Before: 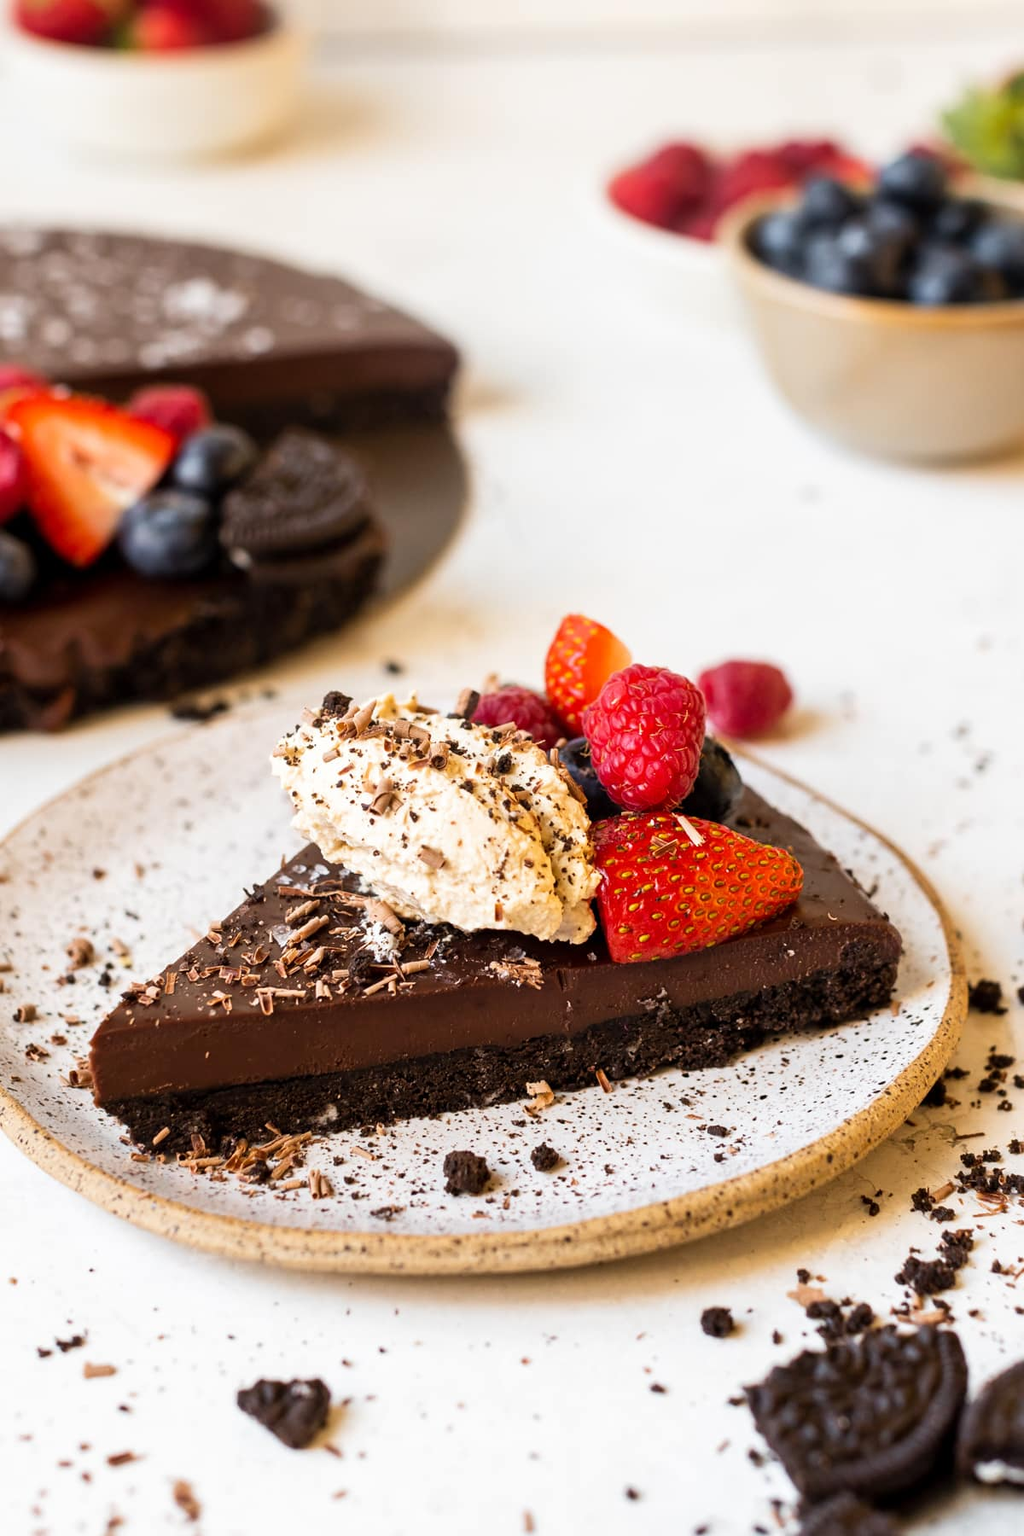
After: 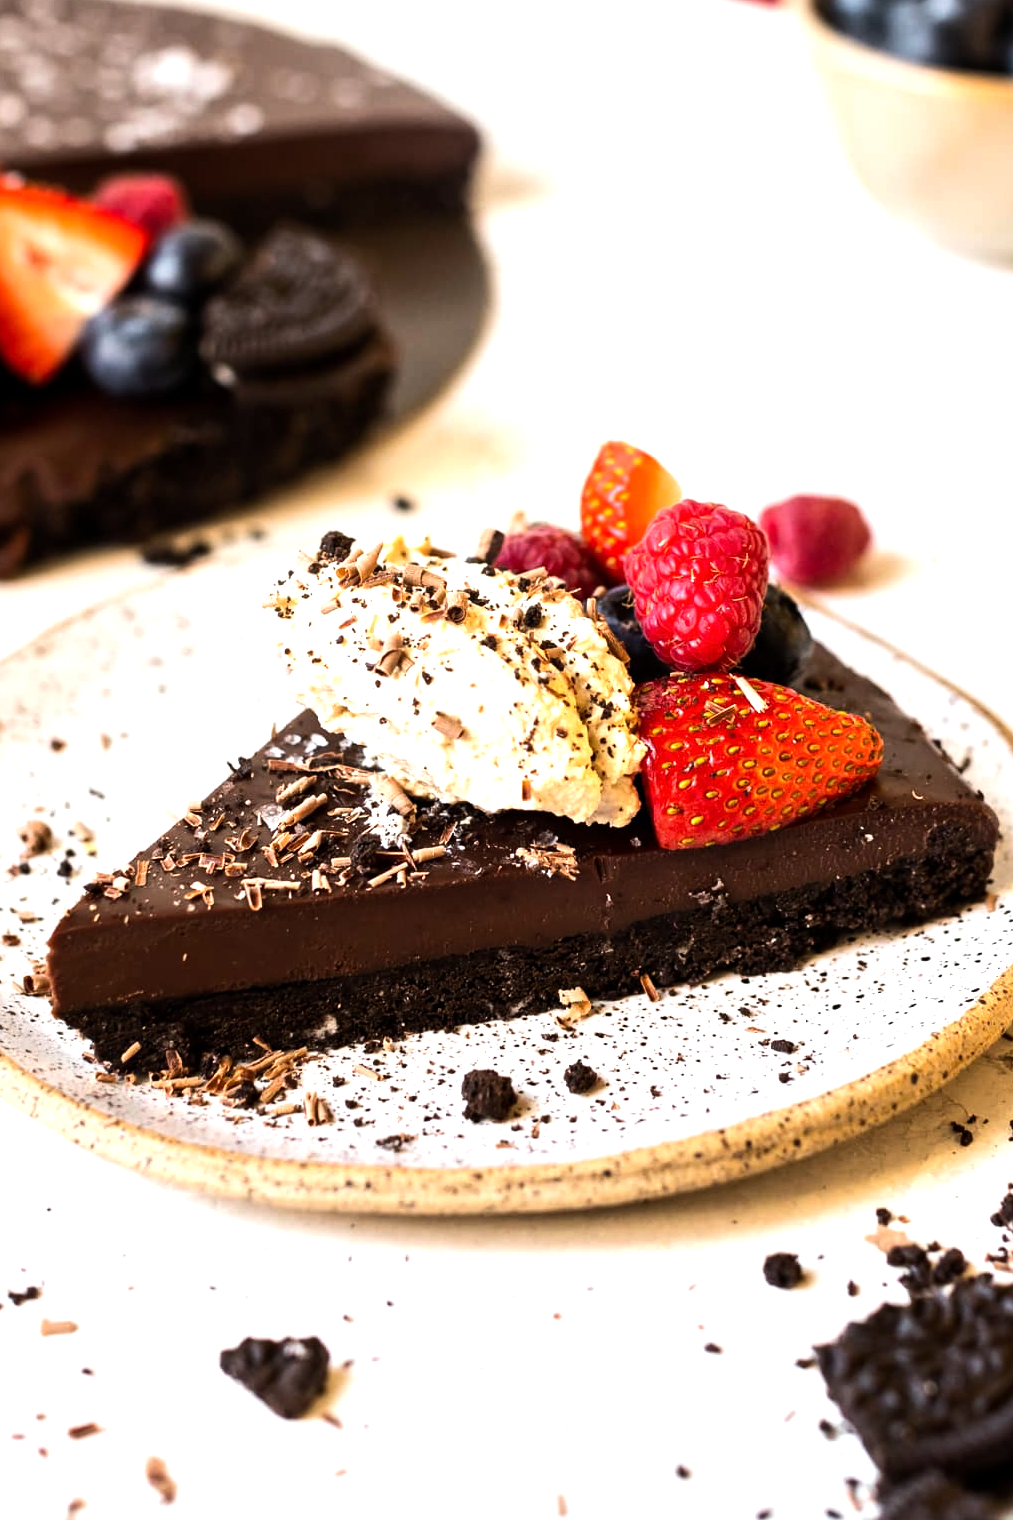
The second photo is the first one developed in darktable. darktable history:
local contrast: mode bilateral grid, contrast 15, coarseness 36, detail 105%, midtone range 0.2
tone equalizer: -8 EV -0.75 EV, -7 EV -0.7 EV, -6 EV -0.6 EV, -5 EV -0.4 EV, -3 EV 0.4 EV, -2 EV 0.6 EV, -1 EV 0.7 EV, +0 EV 0.75 EV, edges refinement/feathering 500, mask exposure compensation -1.57 EV, preserve details no
crop and rotate: left 4.842%, top 15.51%, right 10.668%
